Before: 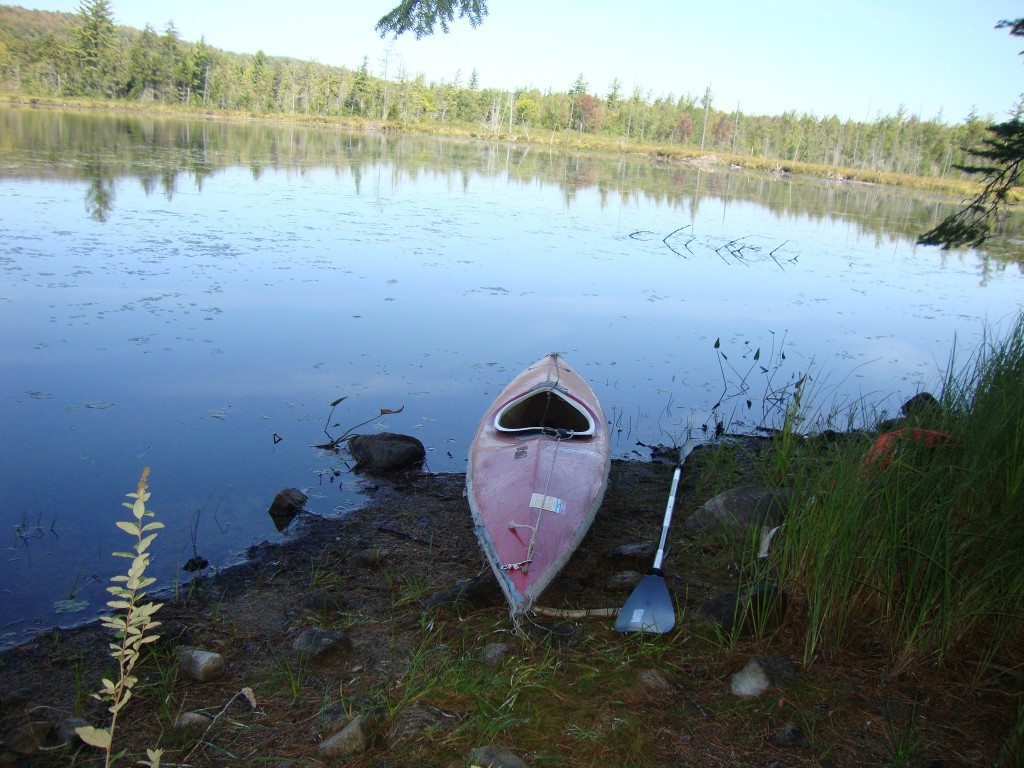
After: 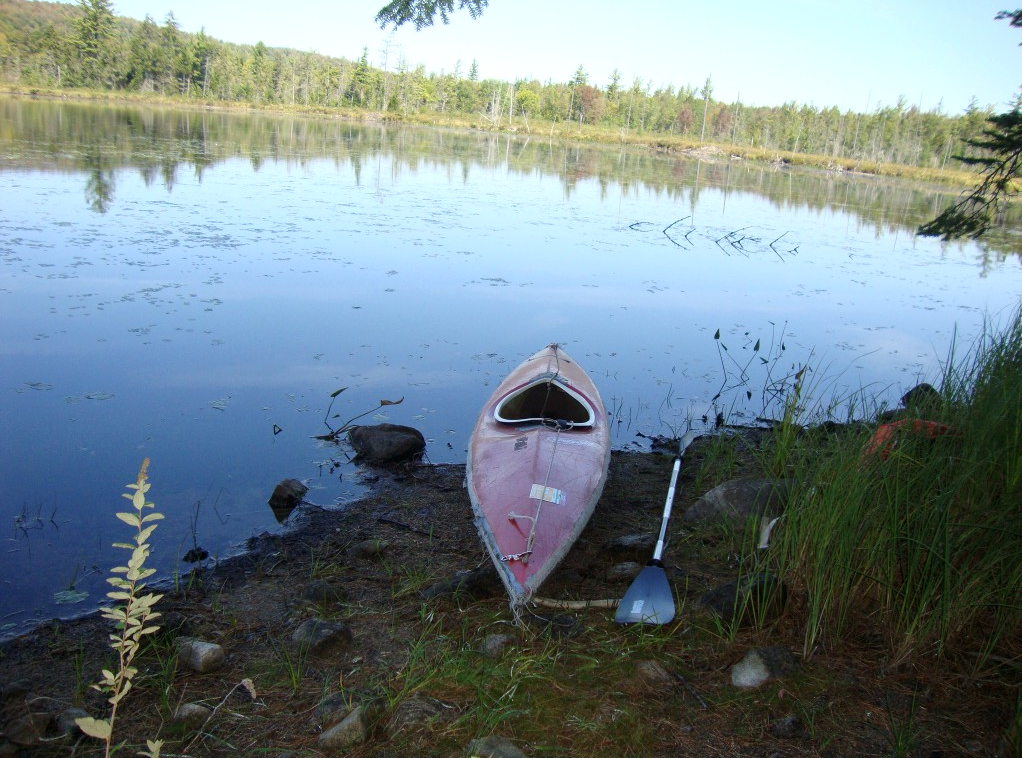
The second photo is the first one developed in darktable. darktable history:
local contrast: highlights 102%, shadows 98%, detail 119%, midtone range 0.2
crop: top 1.27%, right 0.117%
